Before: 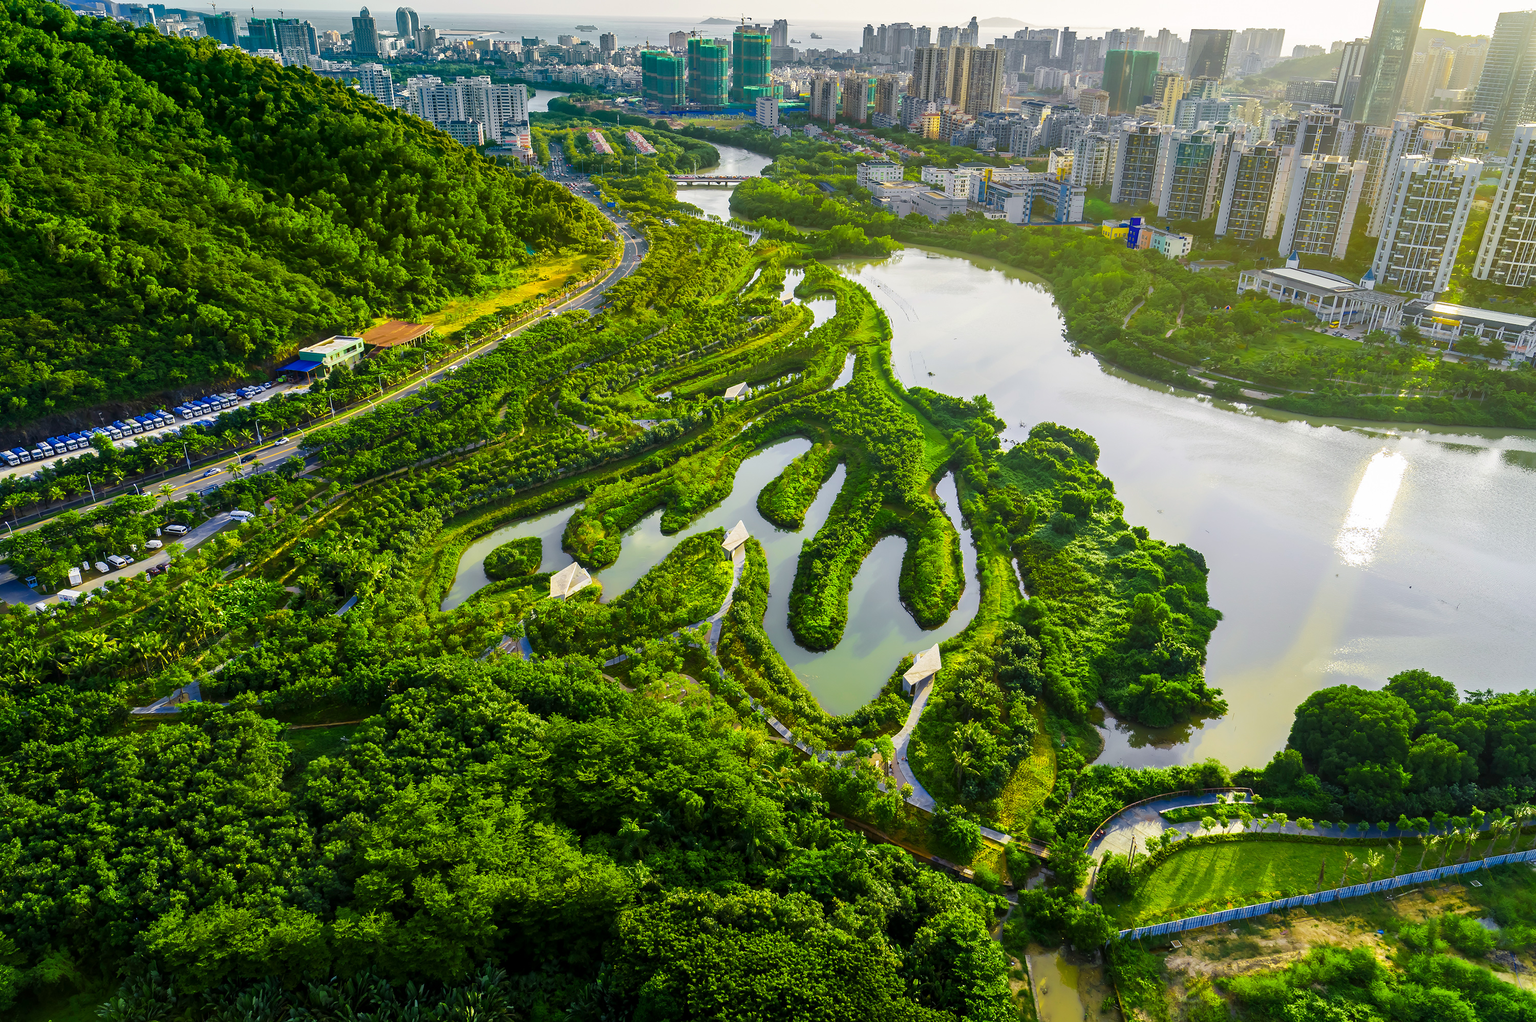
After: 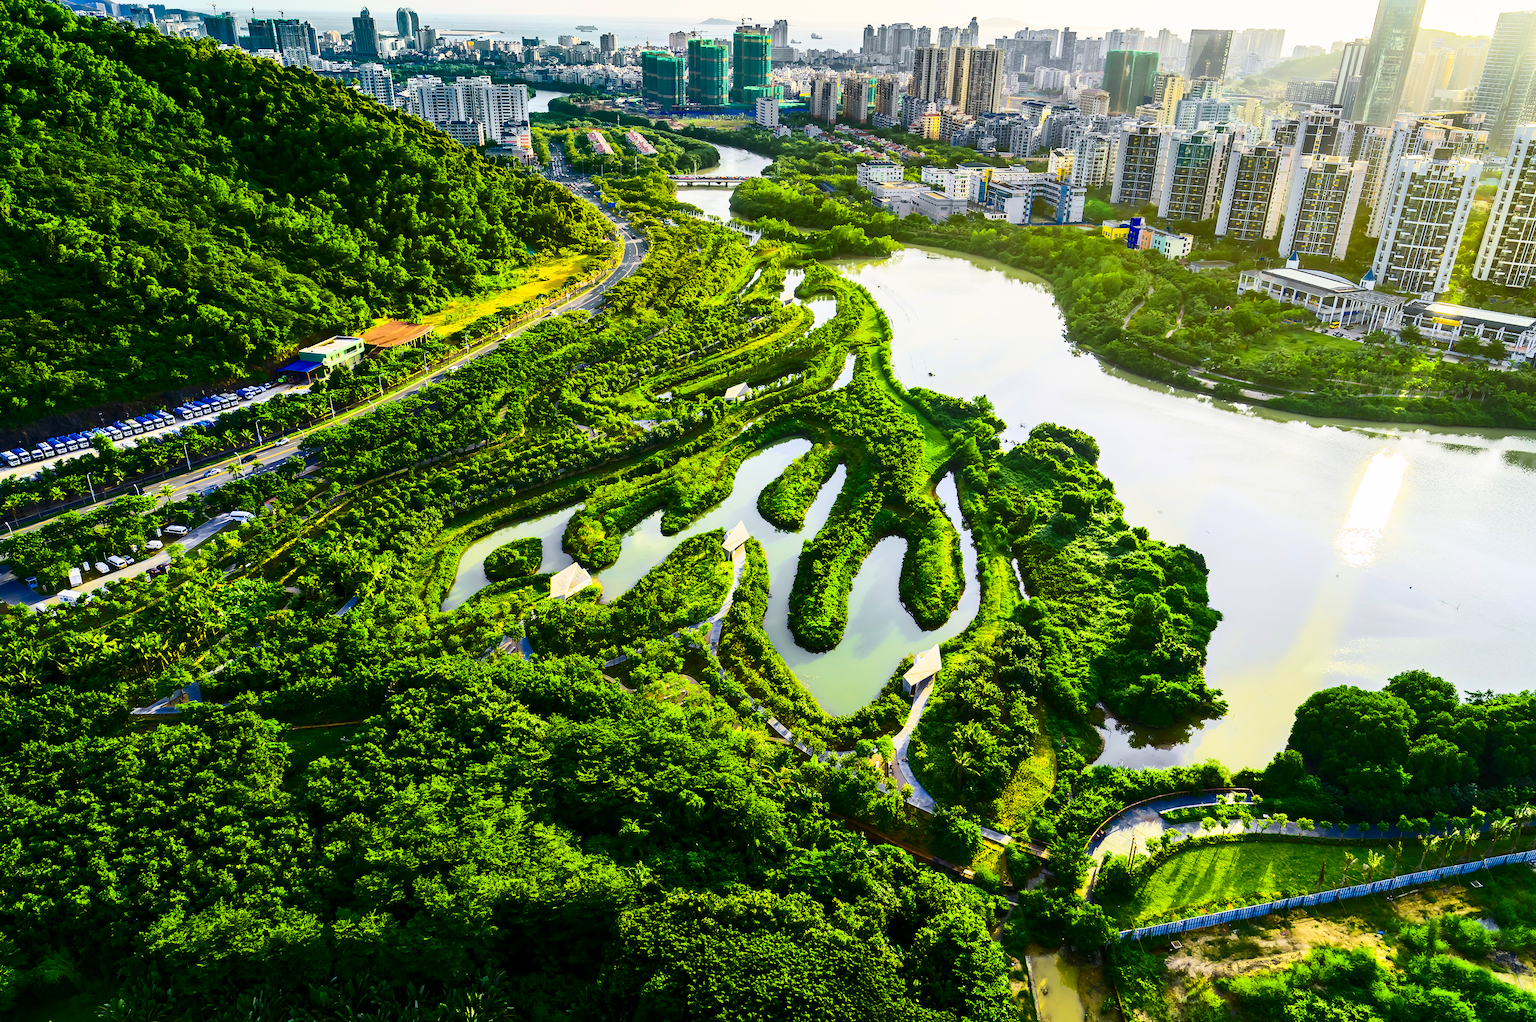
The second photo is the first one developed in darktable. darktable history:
exposure: exposure -0.041 EV, compensate highlight preservation false
contrast brightness saturation: contrast 0.4, brightness 0.1, saturation 0.21
